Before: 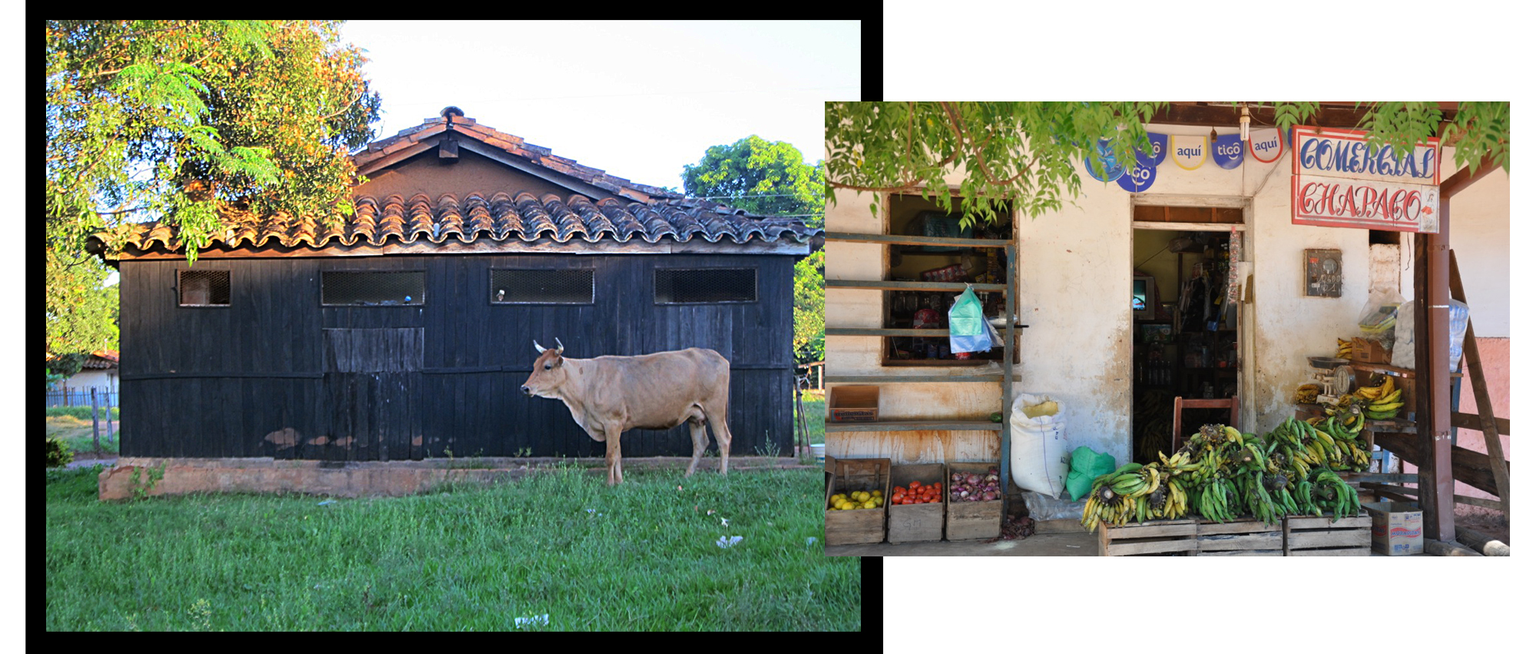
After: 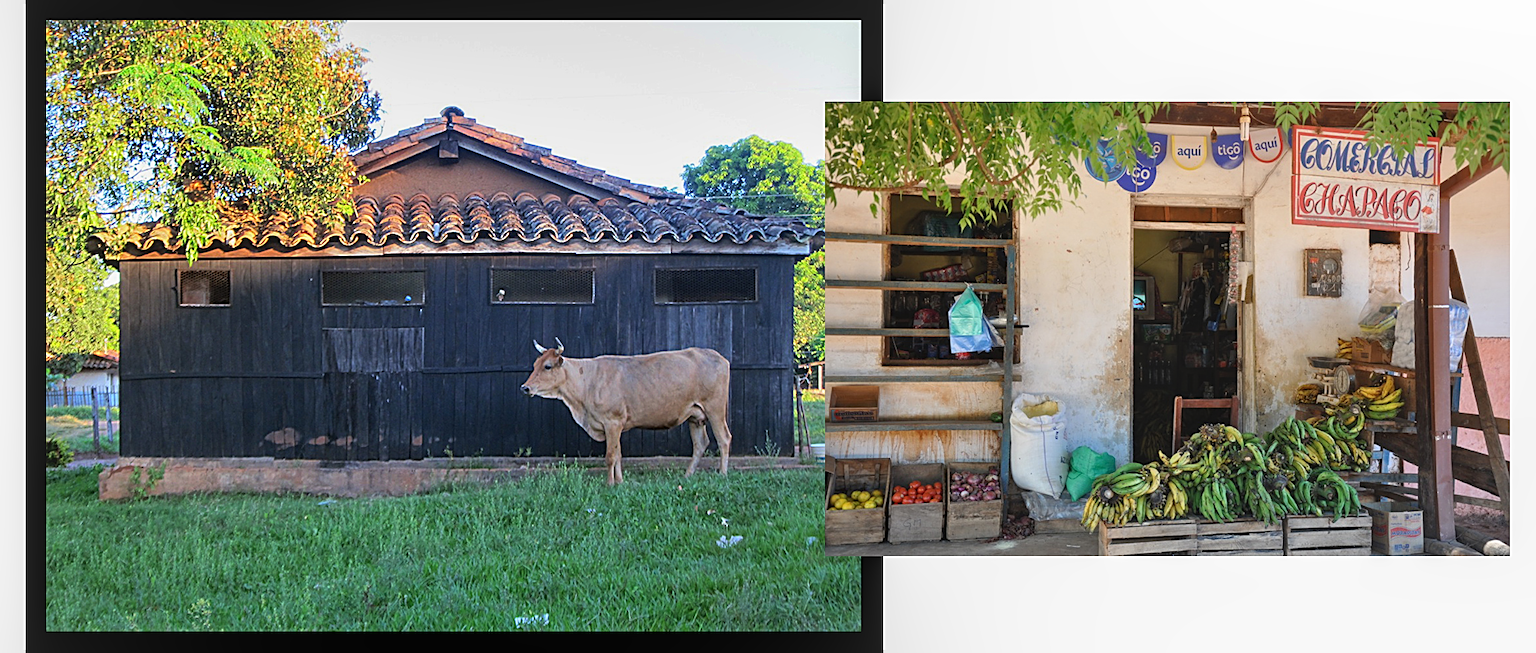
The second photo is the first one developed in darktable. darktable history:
sharpen: on, module defaults
local contrast: detail 110%
